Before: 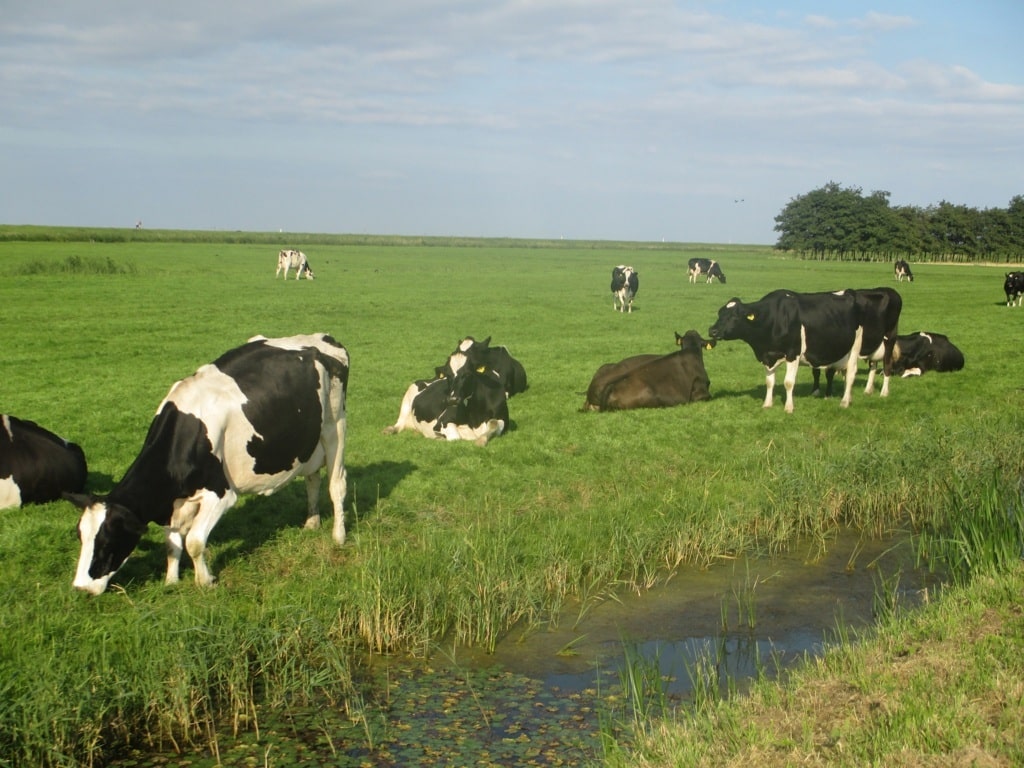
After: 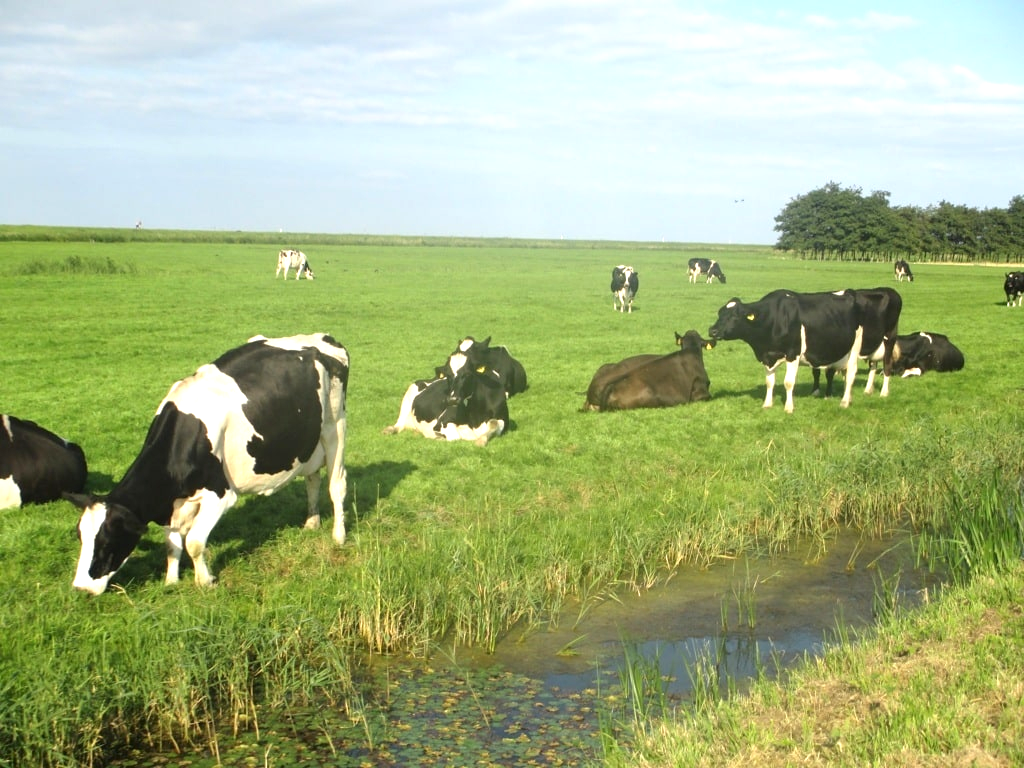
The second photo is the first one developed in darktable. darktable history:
exposure: exposure 0.784 EV, compensate highlight preservation false
